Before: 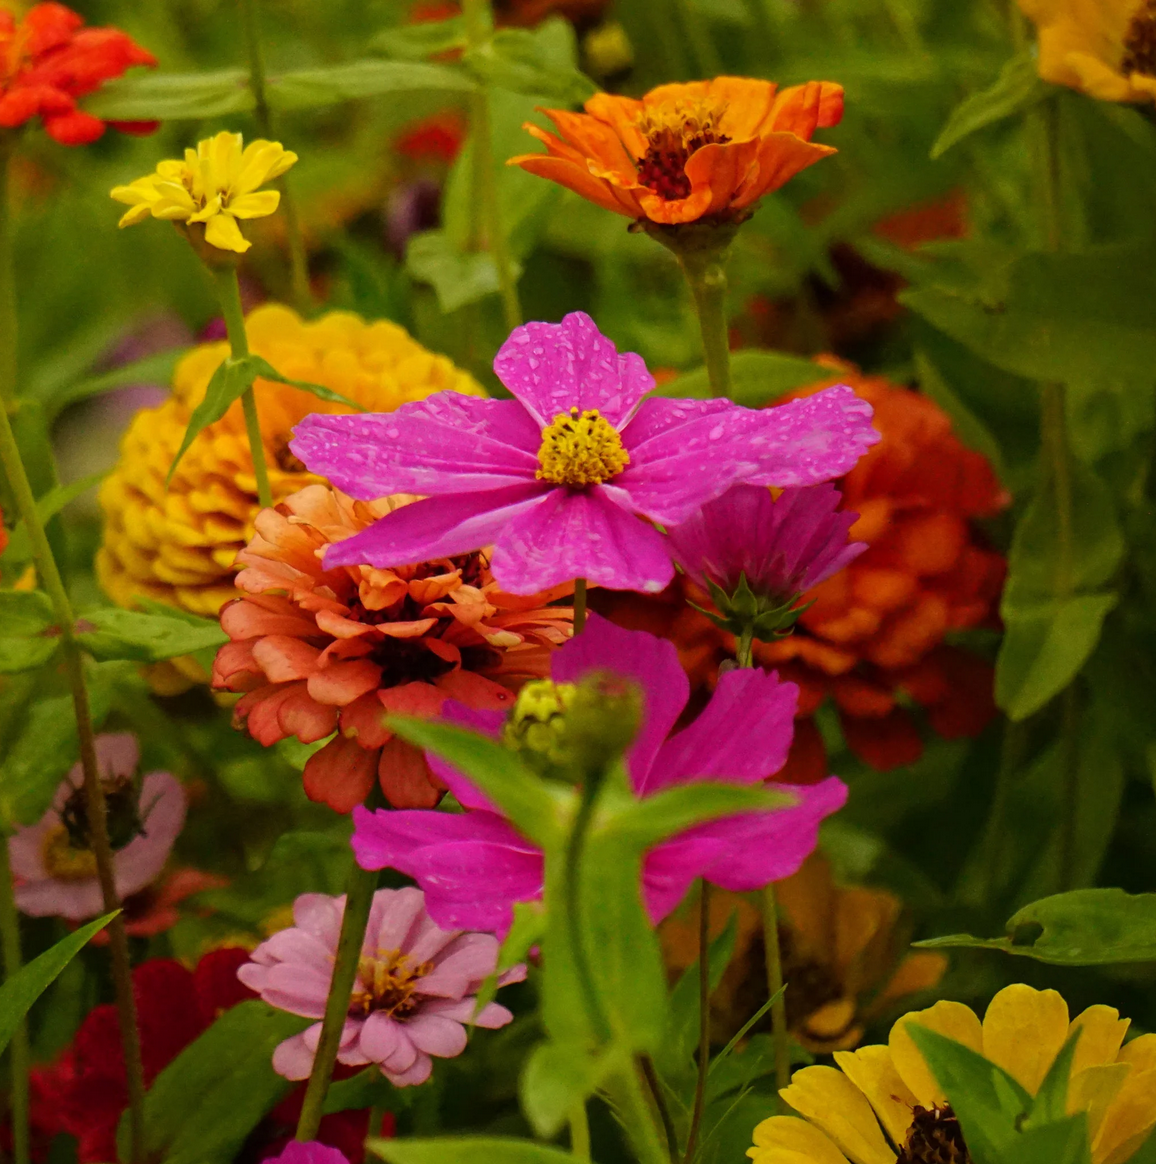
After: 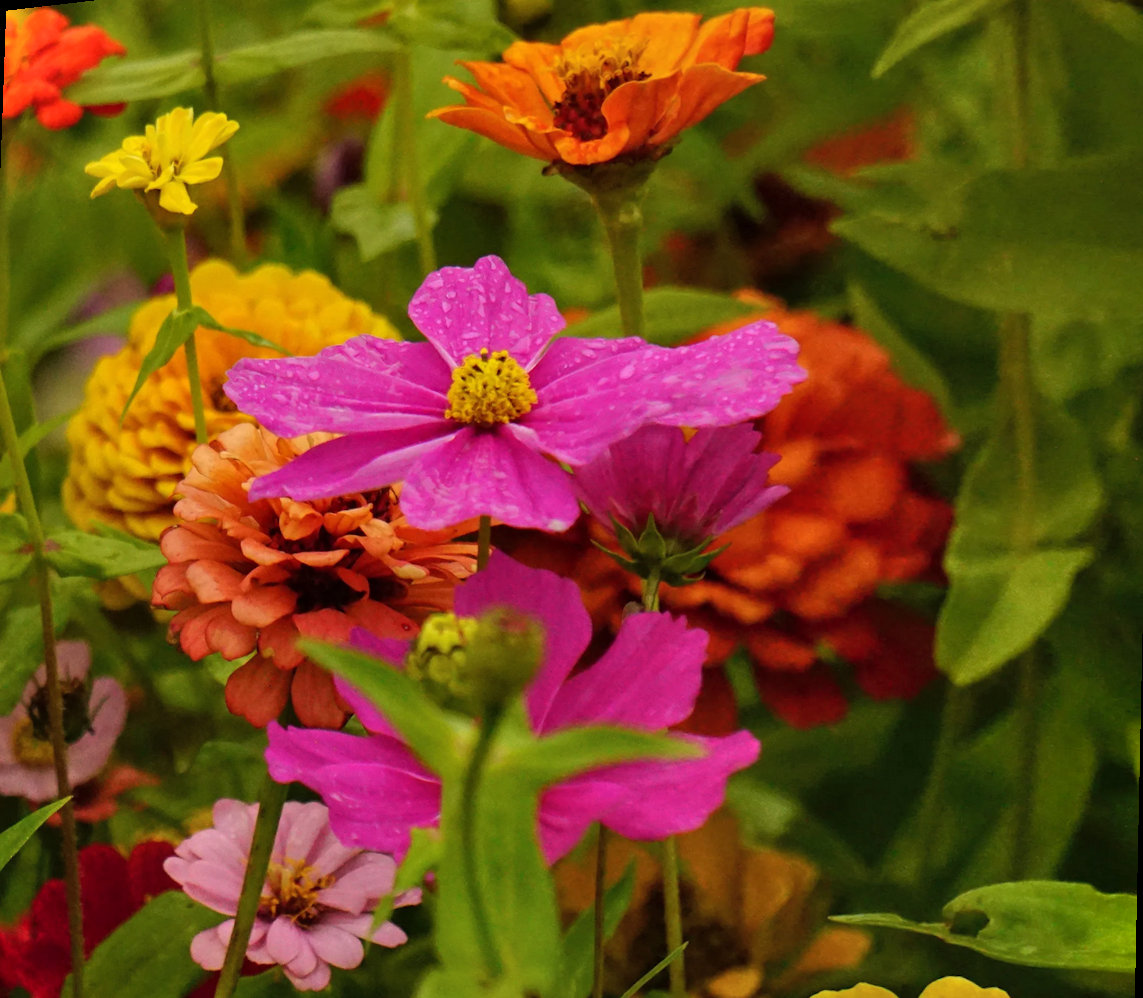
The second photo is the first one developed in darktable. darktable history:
rotate and perspective: rotation 1.69°, lens shift (vertical) -0.023, lens shift (horizontal) -0.291, crop left 0.025, crop right 0.988, crop top 0.092, crop bottom 0.842
shadows and highlights: white point adjustment 0.1, highlights -70, soften with gaussian
